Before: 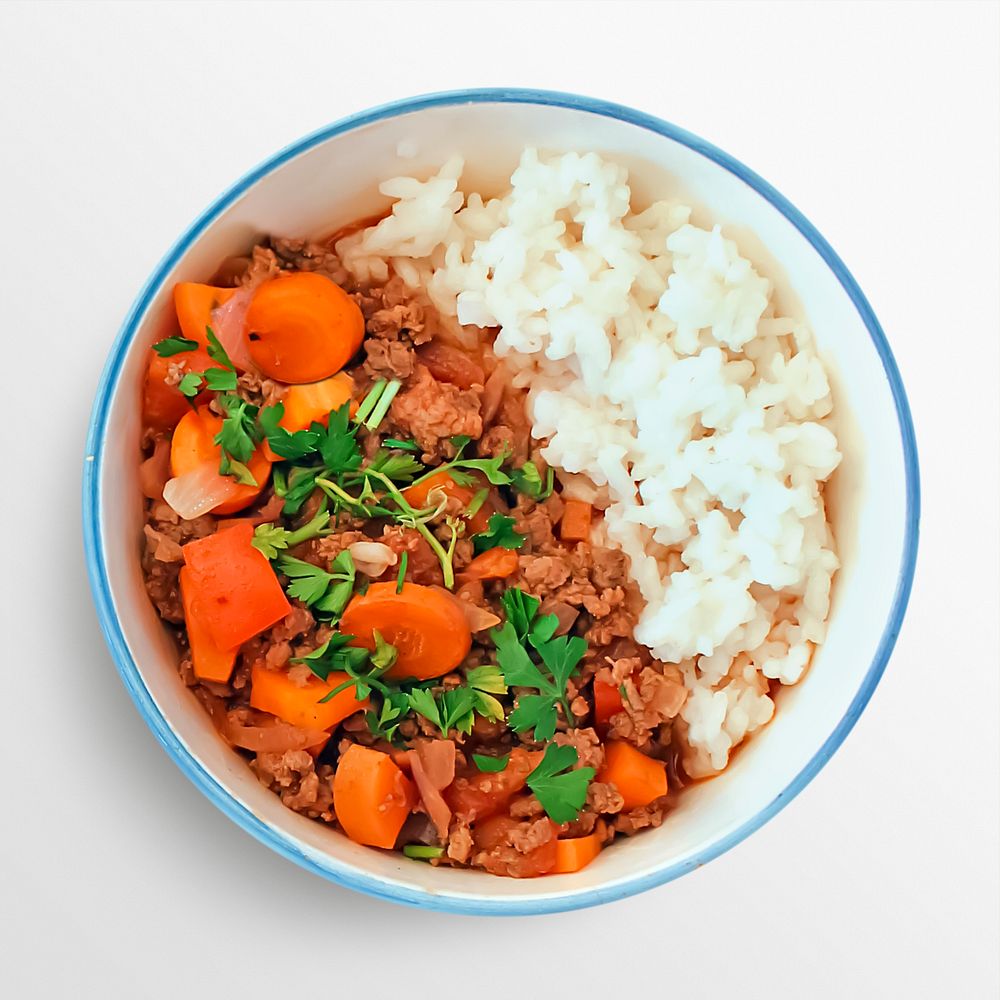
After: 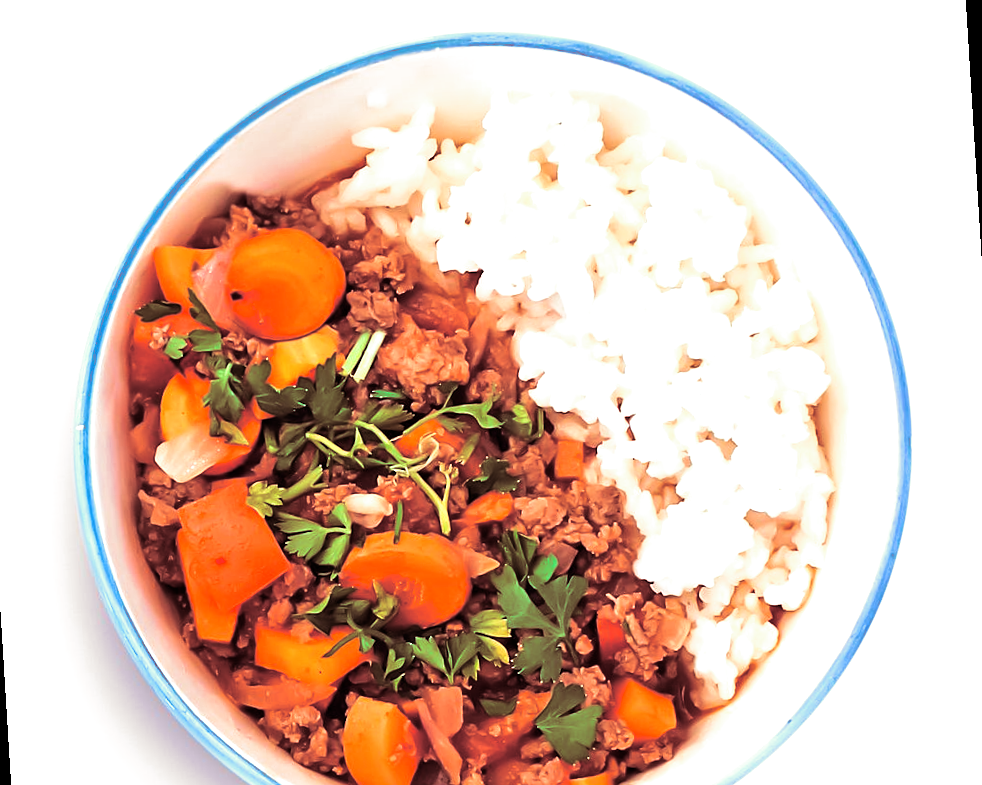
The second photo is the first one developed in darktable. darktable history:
split-toning: compress 20%
crop and rotate: top 0%, bottom 11.49%
rotate and perspective: rotation -3.52°, crop left 0.036, crop right 0.964, crop top 0.081, crop bottom 0.919
white balance: red 1.05, blue 1.072
velvia: on, module defaults
tone equalizer: -8 EV -0.75 EV, -7 EV -0.7 EV, -6 EV -0.6 EV, -5 EV -0.4 EV, -3 EV 0.4 EV, -2 EV 0.6 EV, -1 EV 0.7 EV, +0 EV 0.75 EV, edges refinement/feathering 500, mask exposure compensation -1.57 EV, preserve details no
